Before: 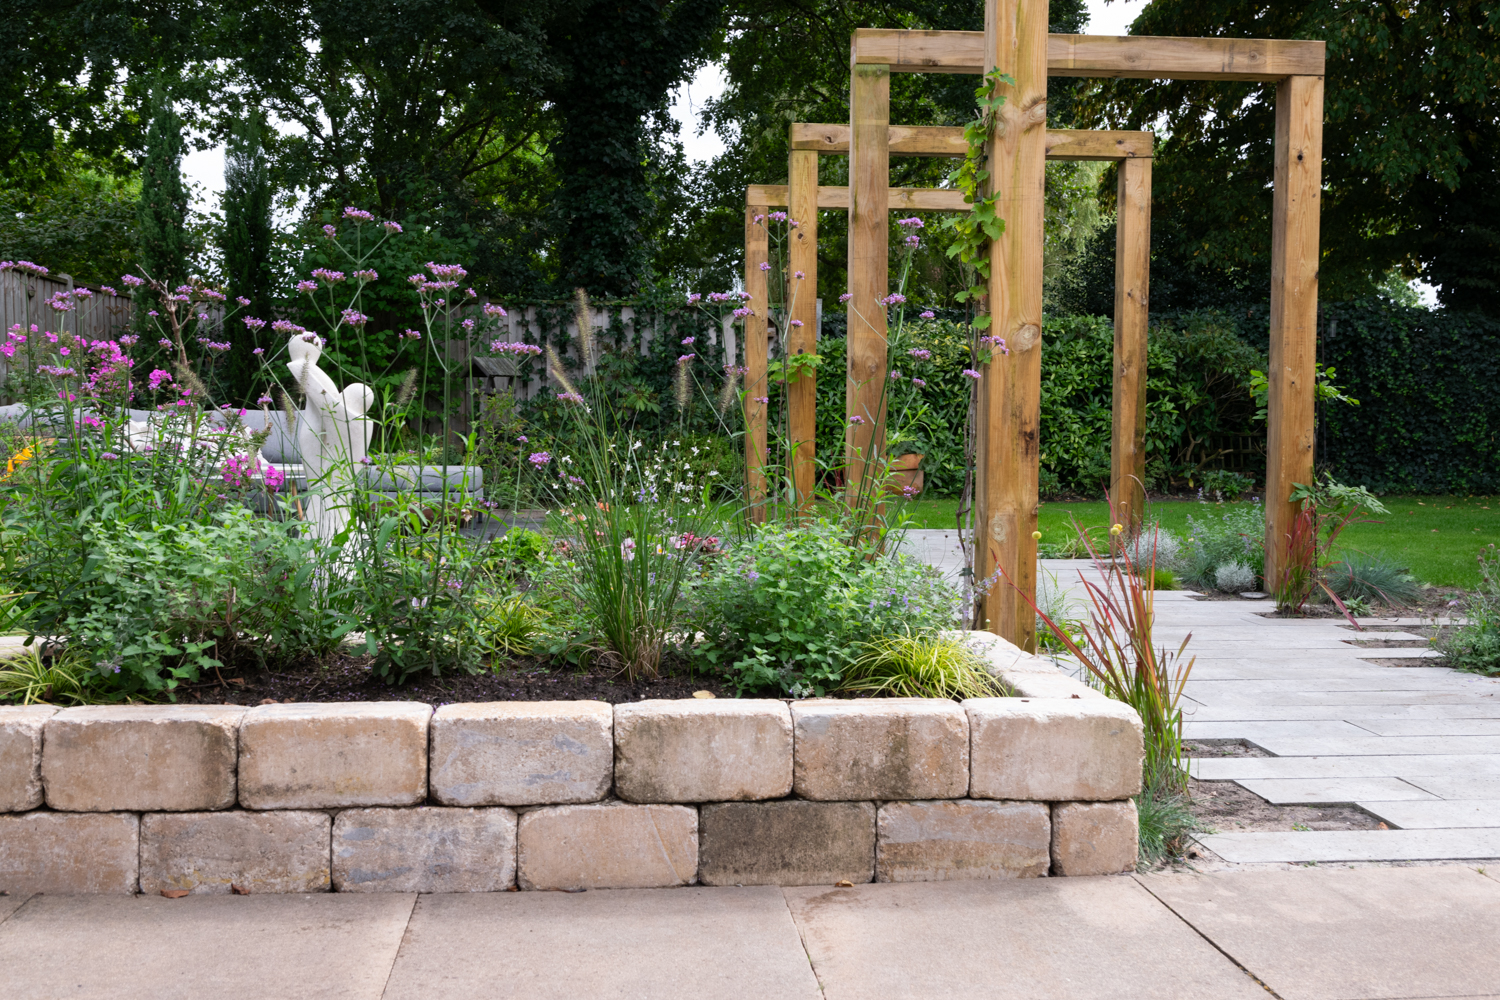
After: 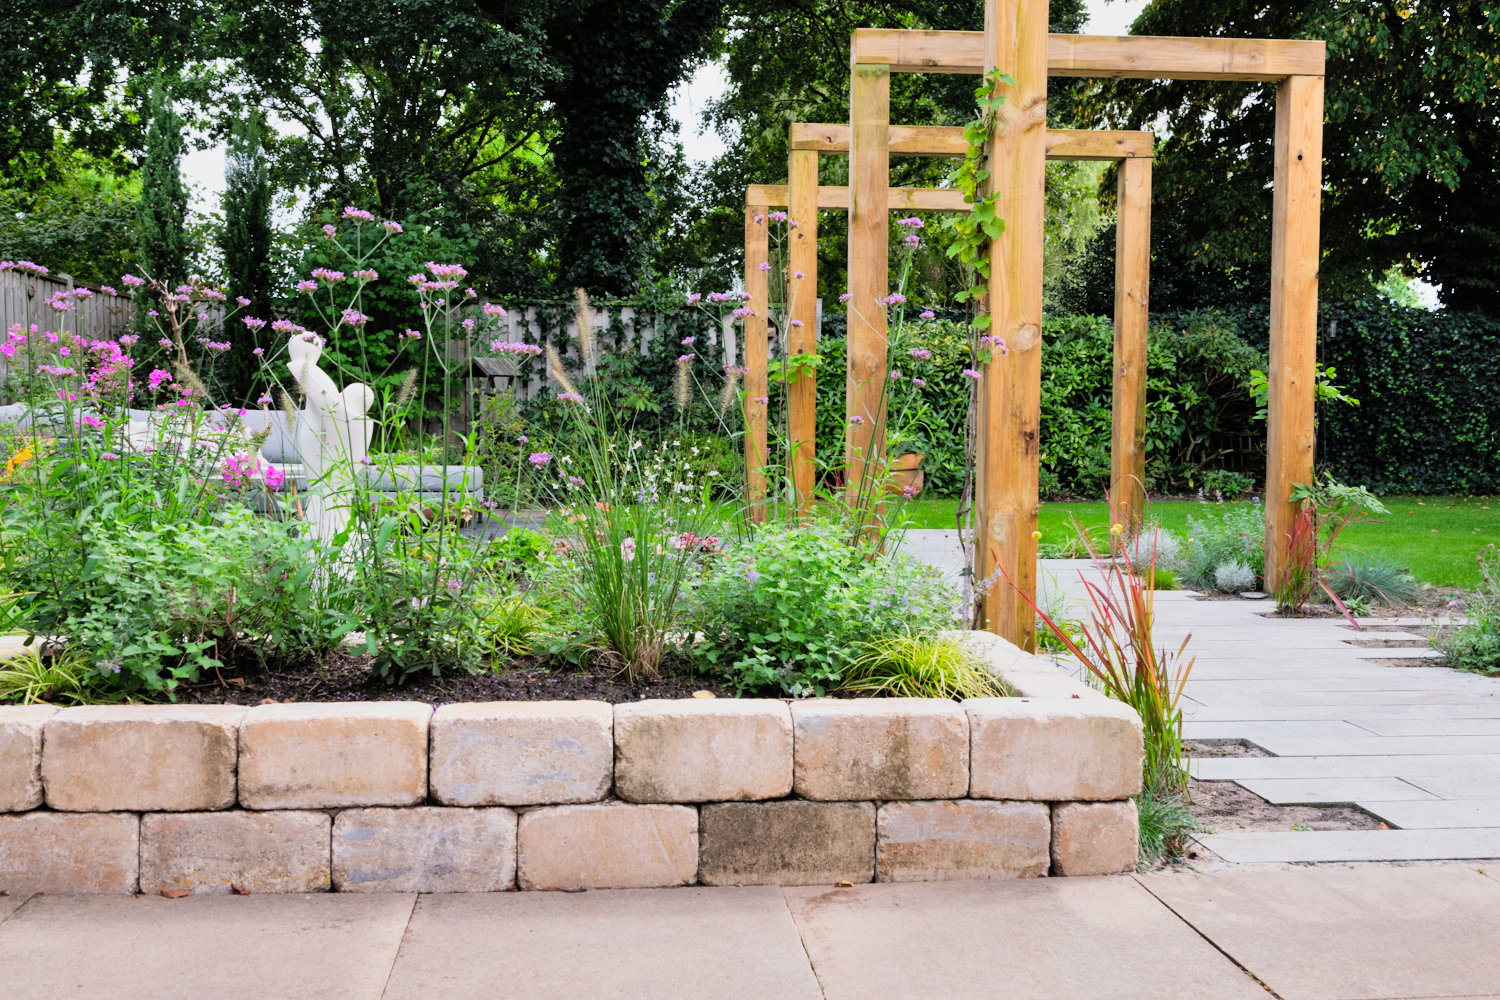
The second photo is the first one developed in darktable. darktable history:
contrast brightness saturation: brightness 0.09, saturation 0.19
tone equalizer: on, module defaults
filmic rgb: black relative exposure -7.65 EV, white relative exposure 4.56 EV, hardness 3.61, contrast 1.05
exposure: black level correction 0, exposure 0.7 EV, compensate exposure bias true, compensate highlight preservation false
shadows and highlights: soften with gaussian
